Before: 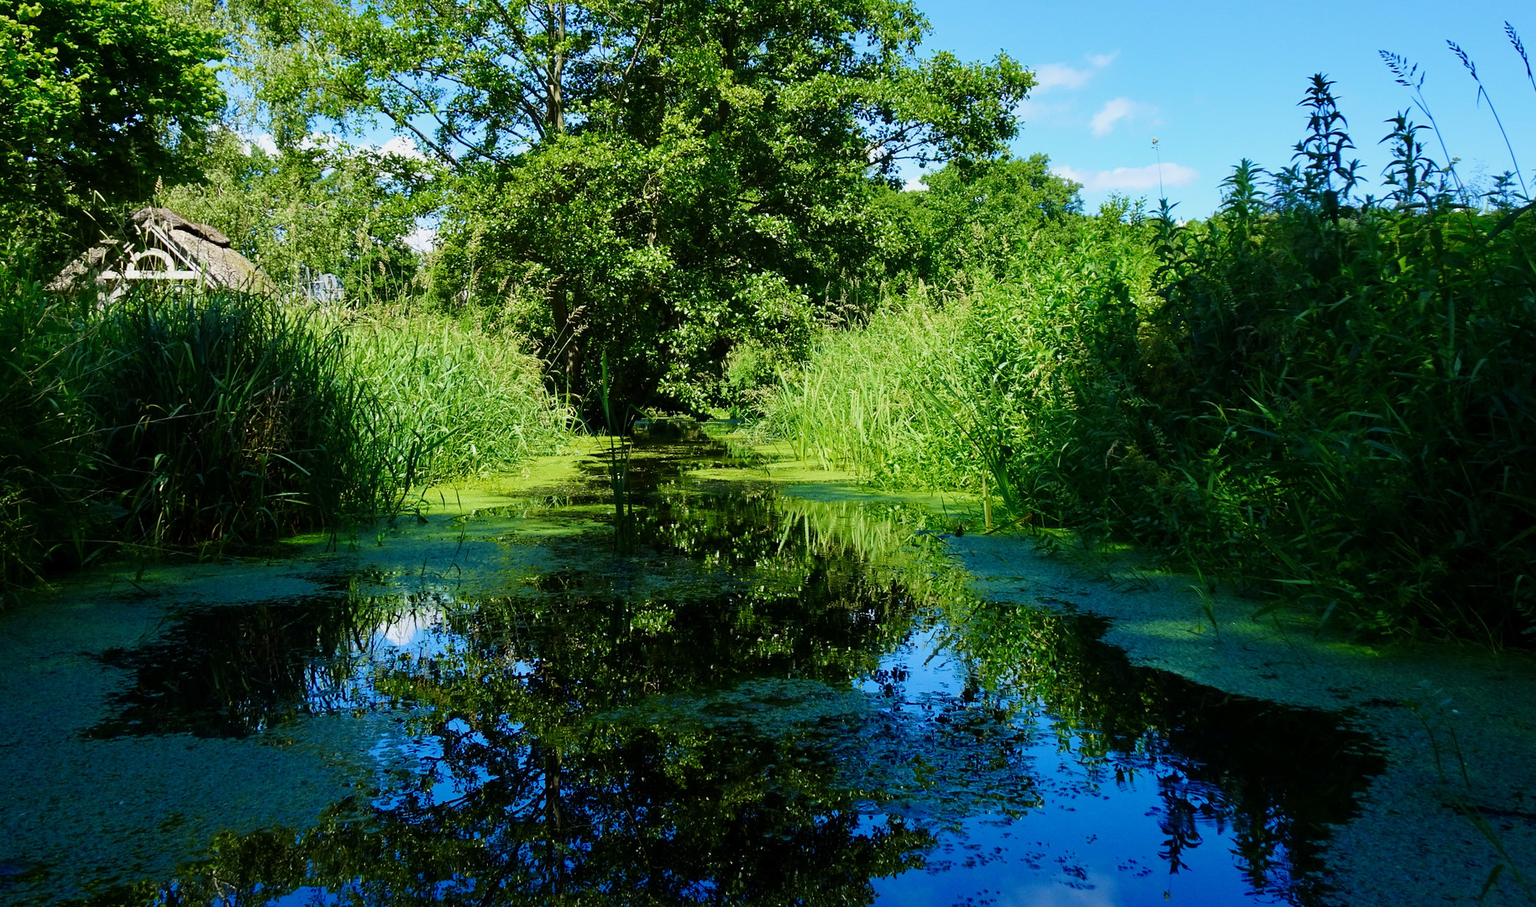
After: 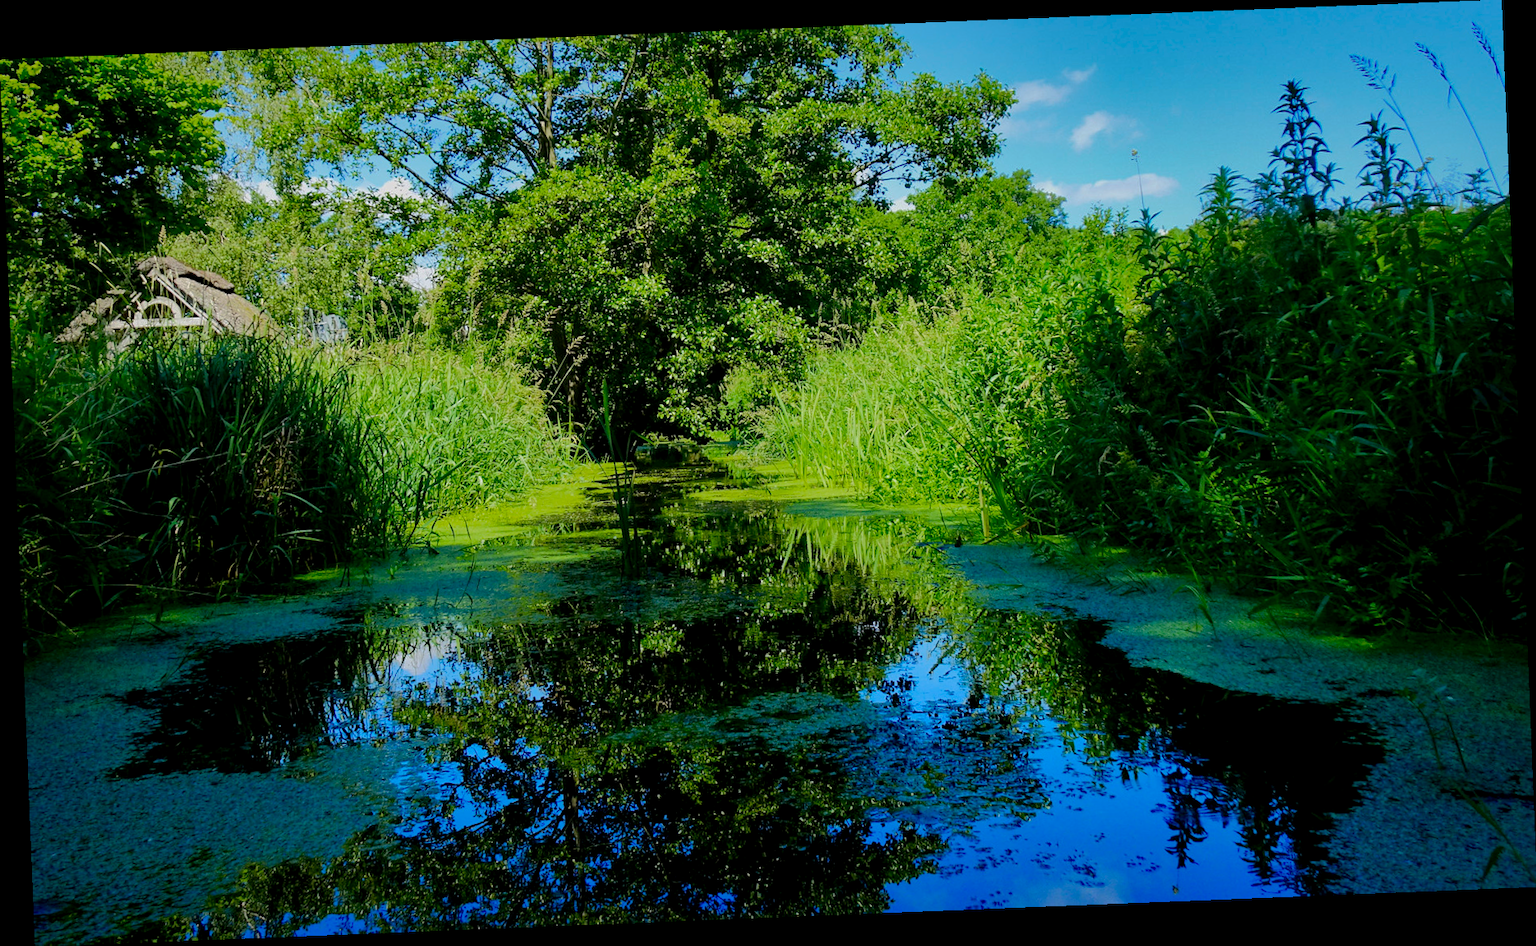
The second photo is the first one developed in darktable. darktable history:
shadows and highlights: shadows 38.43, highlights -74.54
rotate and perspective: rotation -2.29°, automatic cropping off
